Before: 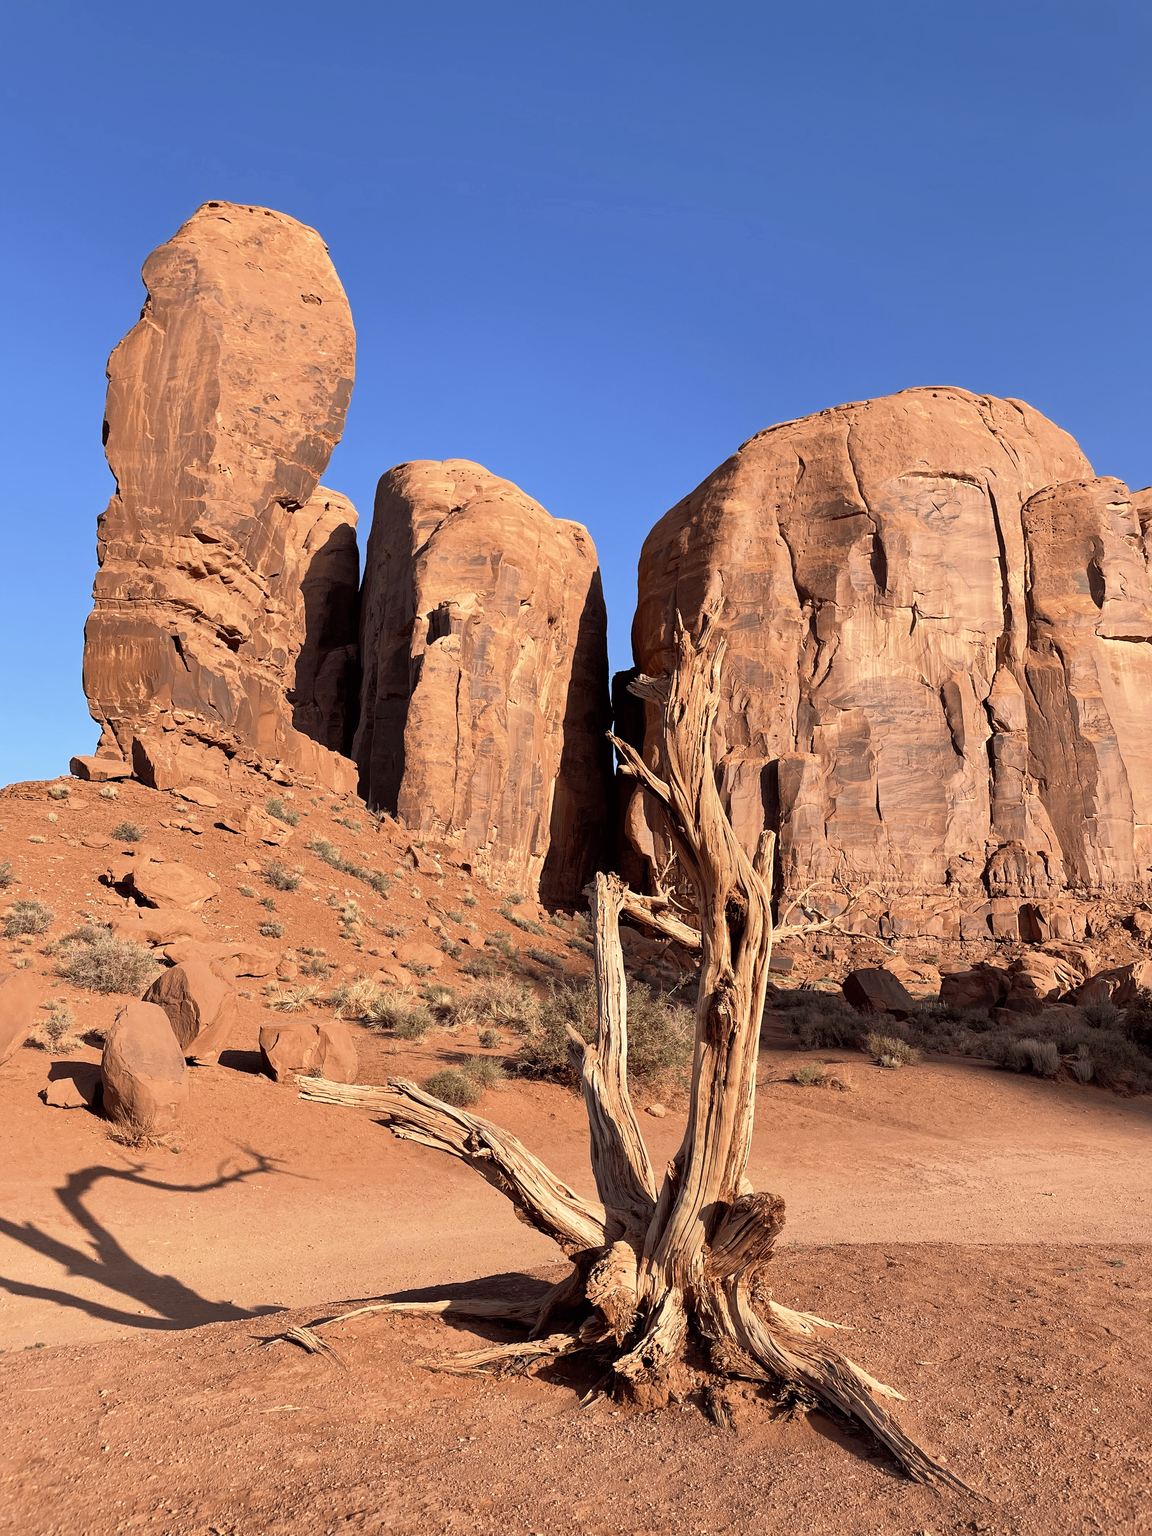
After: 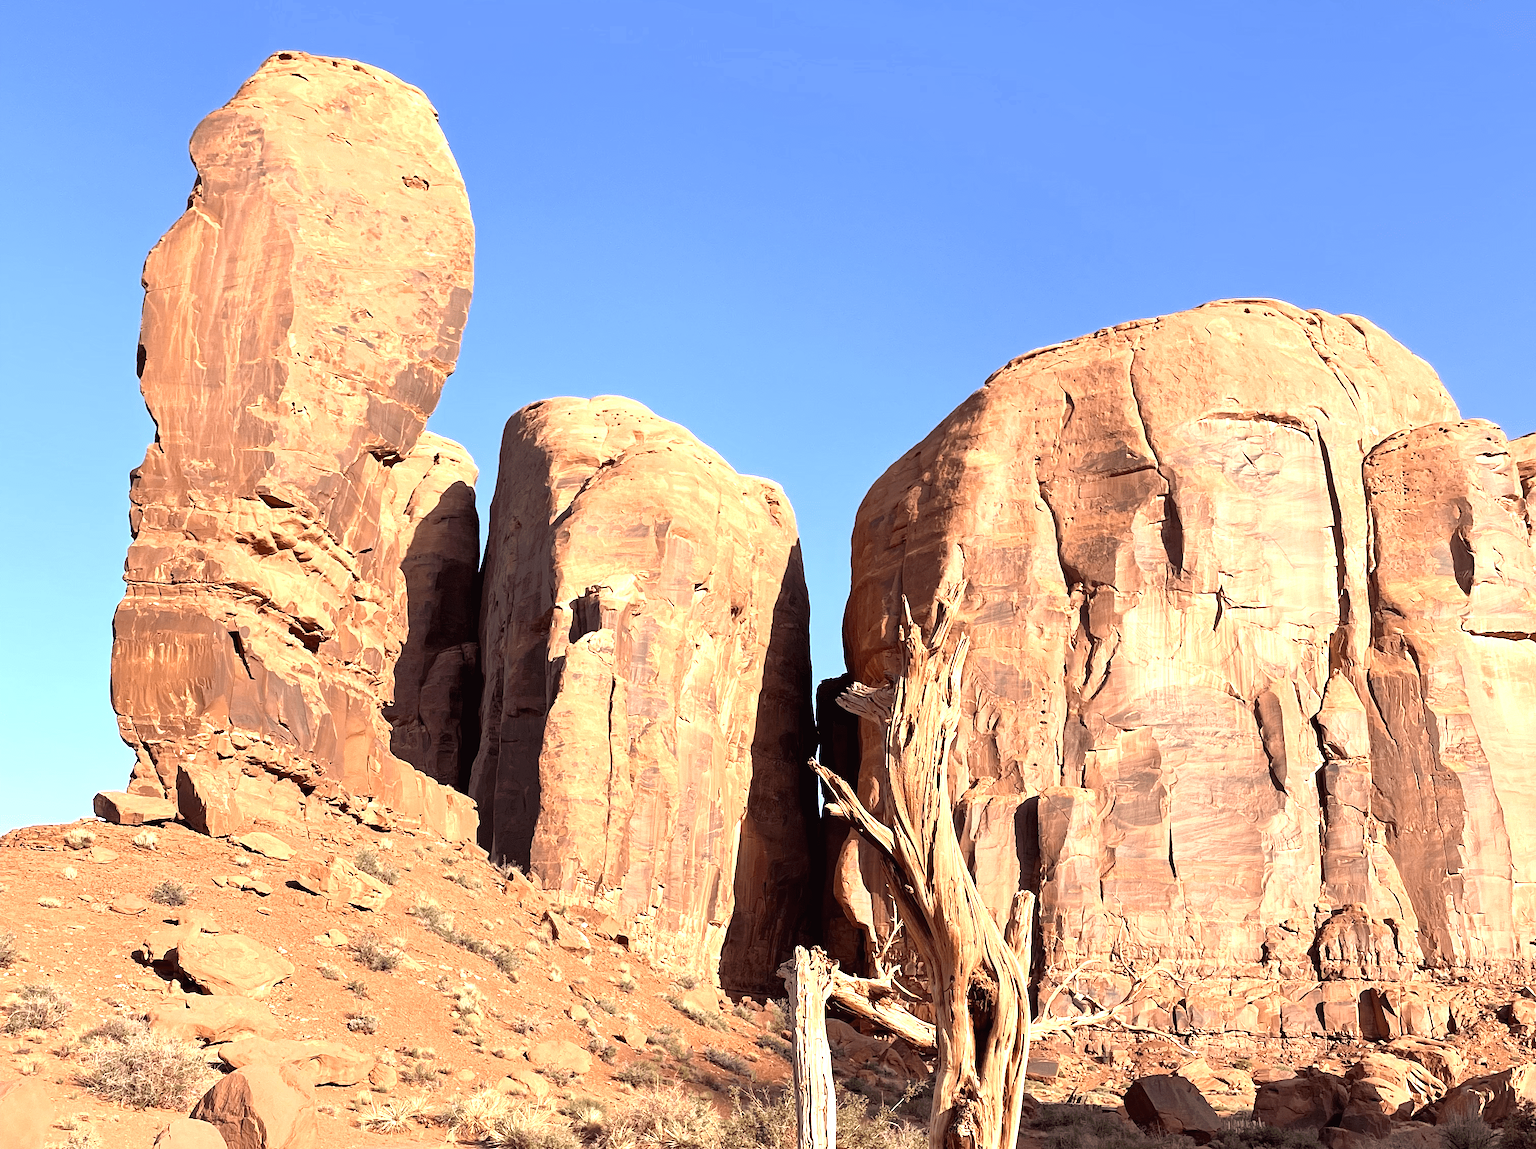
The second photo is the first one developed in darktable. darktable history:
exposure: black level correction 0, exposure 1.015 EV, compensate exposure bias true, compensate highlight preservation false
crop and rotate: top 10.605%, bottom 33.274%
